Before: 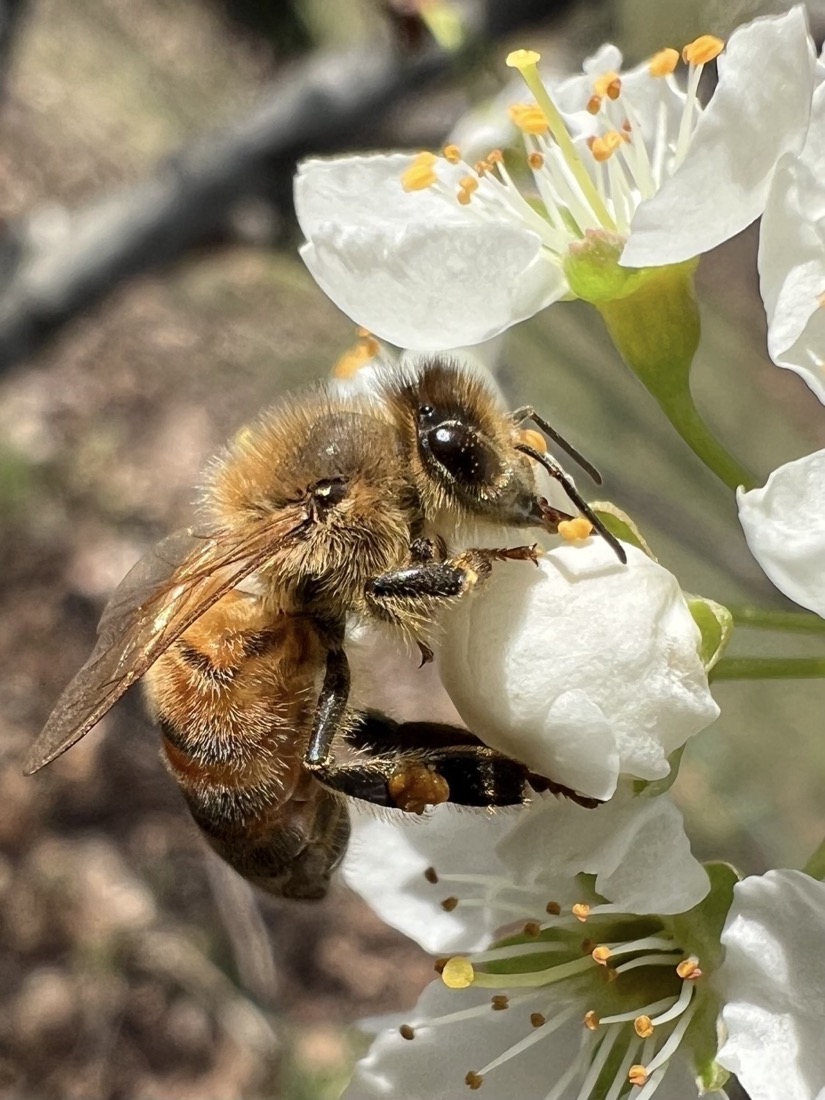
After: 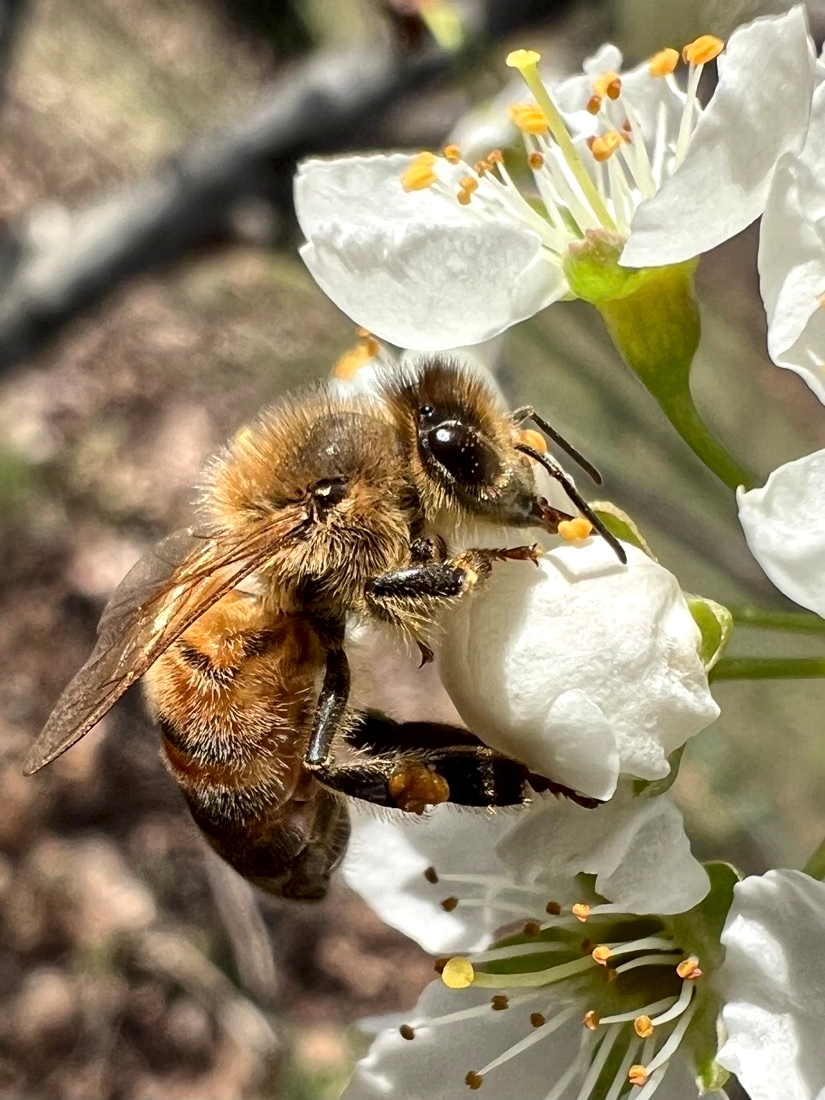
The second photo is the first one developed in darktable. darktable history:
local contrast: mode bilateral grid, contrast 20, coarseness 49, detail 171%, midtone range 0.2
